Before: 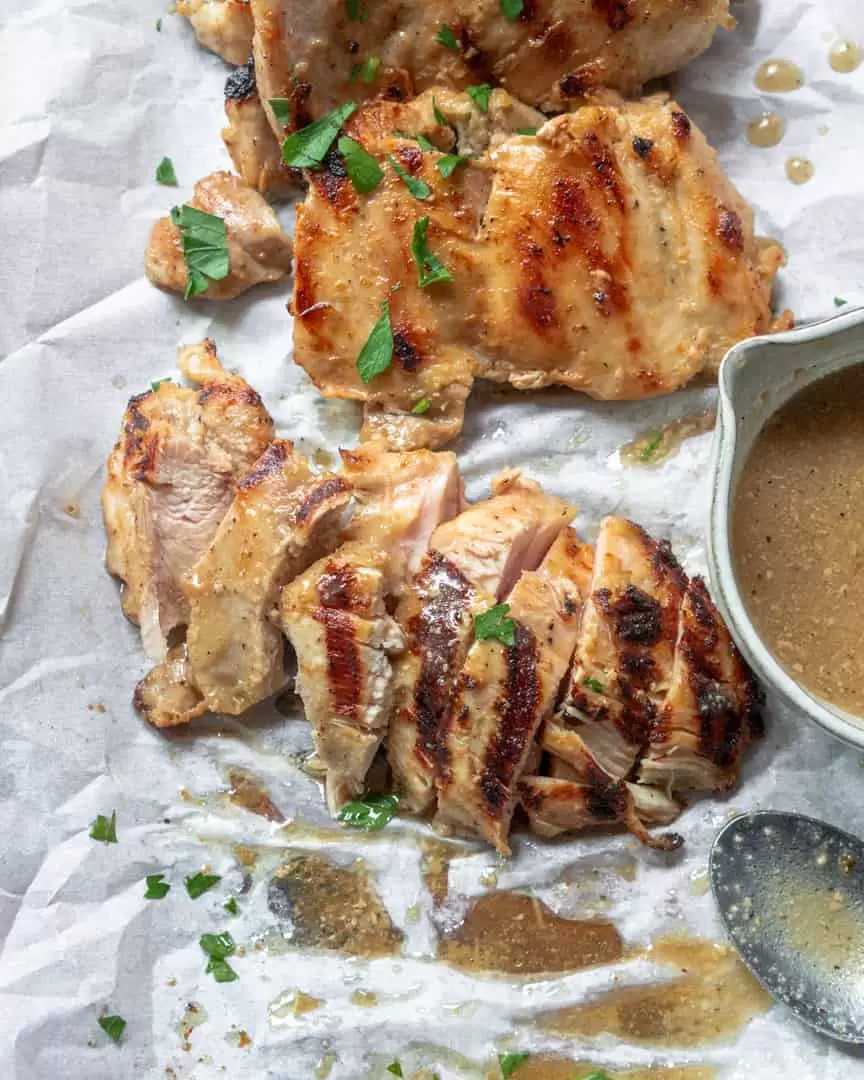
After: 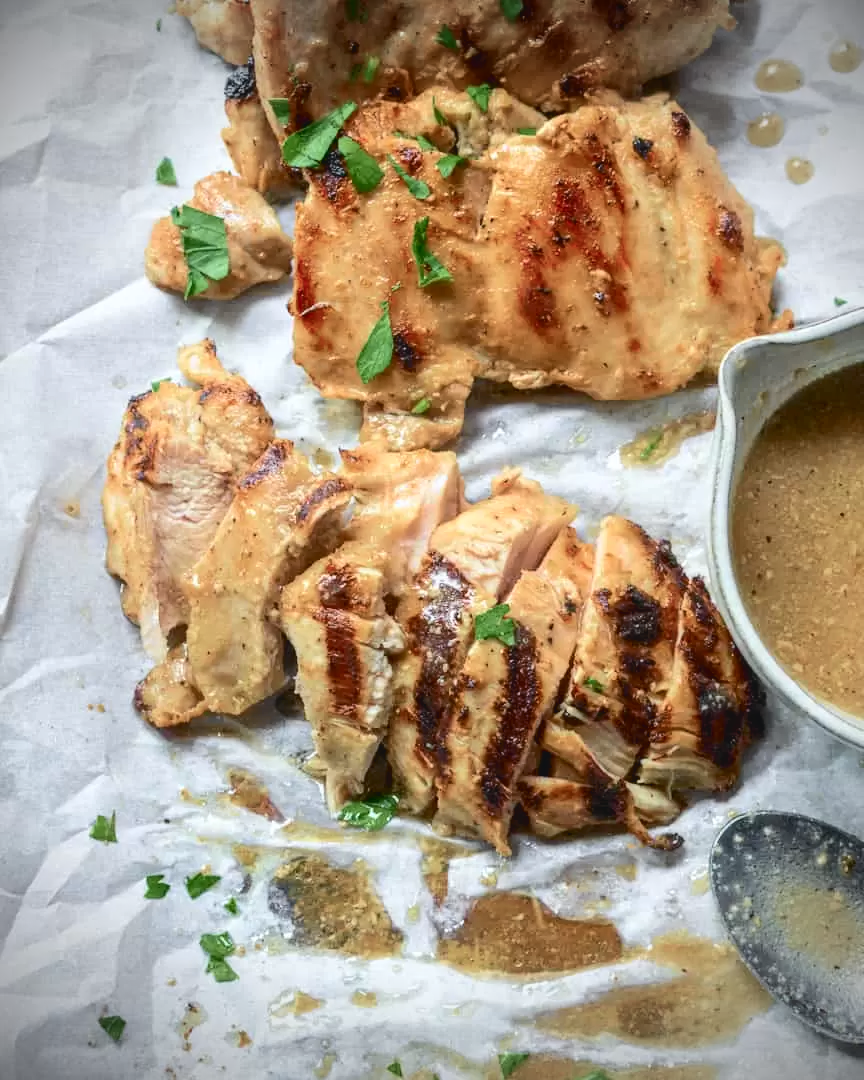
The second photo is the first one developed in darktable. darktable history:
tone curve: curves: ch0 [(0, 0.046) (0.037, 0.056) (0.176, 0.162) (0.33, 0.331) (0.432, 0.475) (0.601, 0.665) (0.843, 0.876) (1, 1)]; ch1 [(0, 0) (0.339, 0.349) (0.445, 0.42) (0.476, 0.47) (0.497, 0.492) (0.523, 0.514) (0.557, 0.558) (0.632, 0.615) (0.728, 0.746) (1, 1)]; ch2 [(0, 0) (0.327, 0.324) (0.417, 0.44) (0.46, 0.453) (0.502, 0.495) (0.526, 0.52) (0.54, 0.55) (0.606, 0.626) (0.745, 0.704) (1, 1)], color space Lab, independent channels, preserve colors none
vignetting: brightness -0.81
tone equalizer: edges refinement/feathering 500, mask exposure compensation -1.57 EV, preserve details no
